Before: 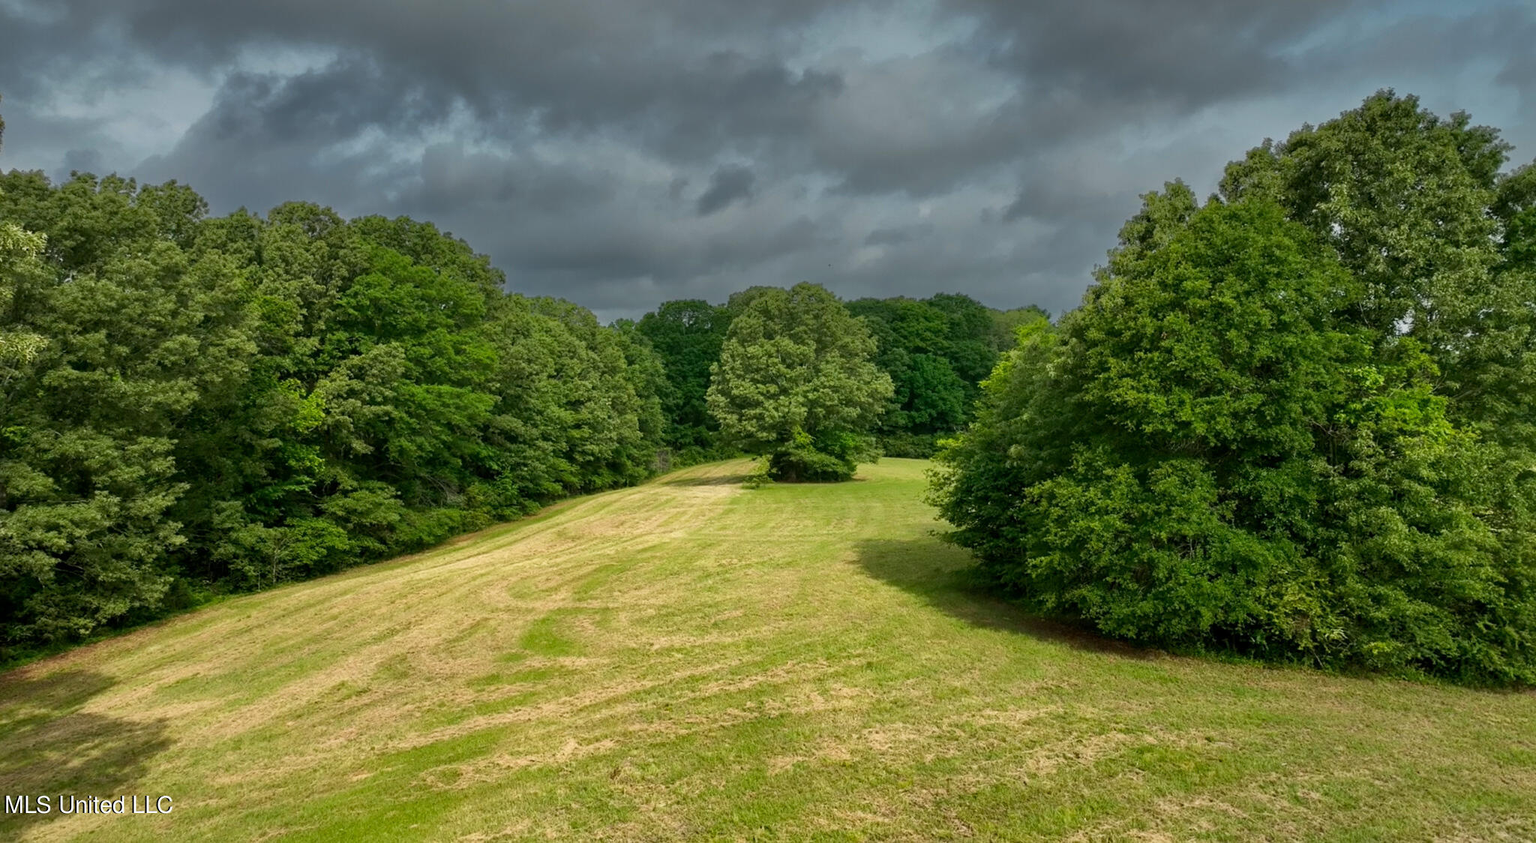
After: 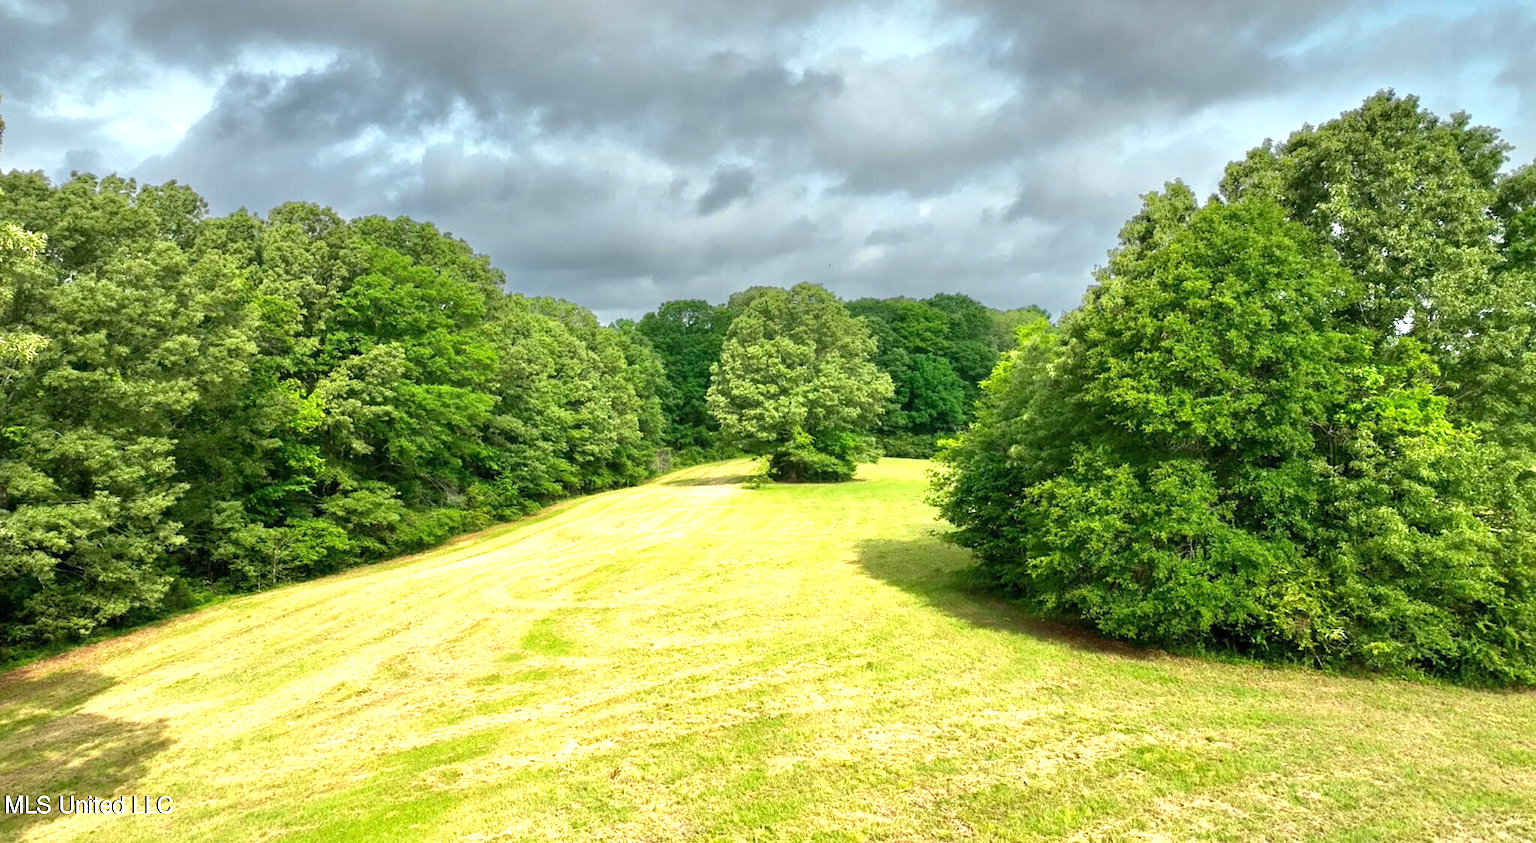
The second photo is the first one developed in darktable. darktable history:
exposure: black level correction 0, exposure 1.45 EV, compensate exposure bias true, compensate highlight preservation false
